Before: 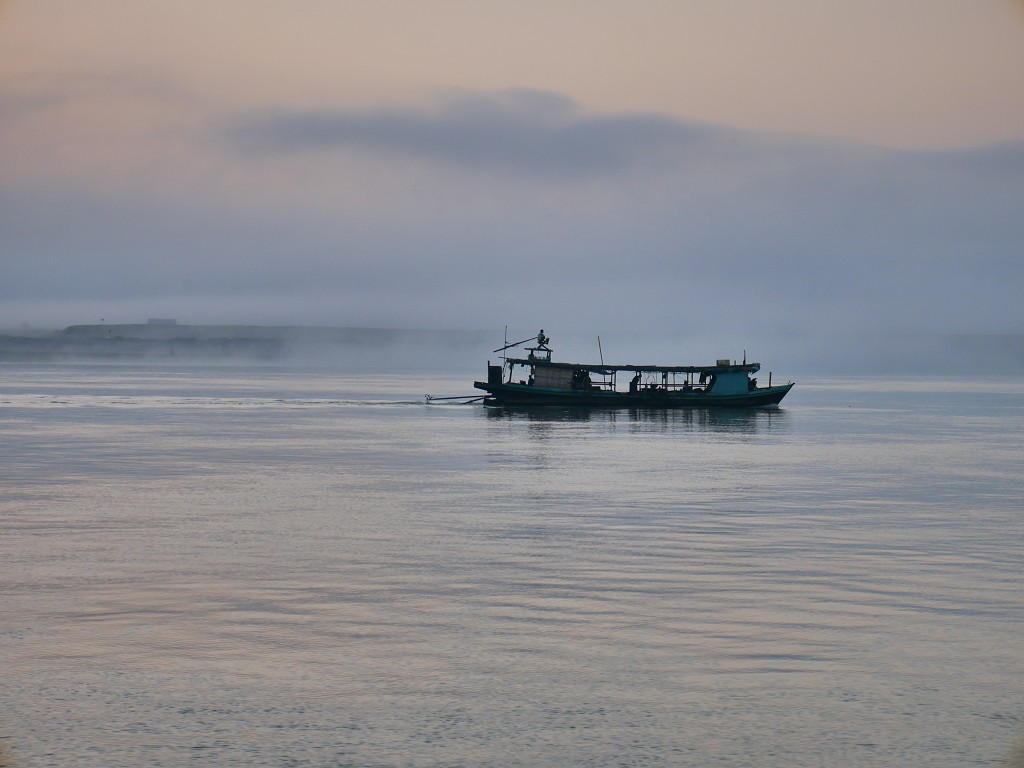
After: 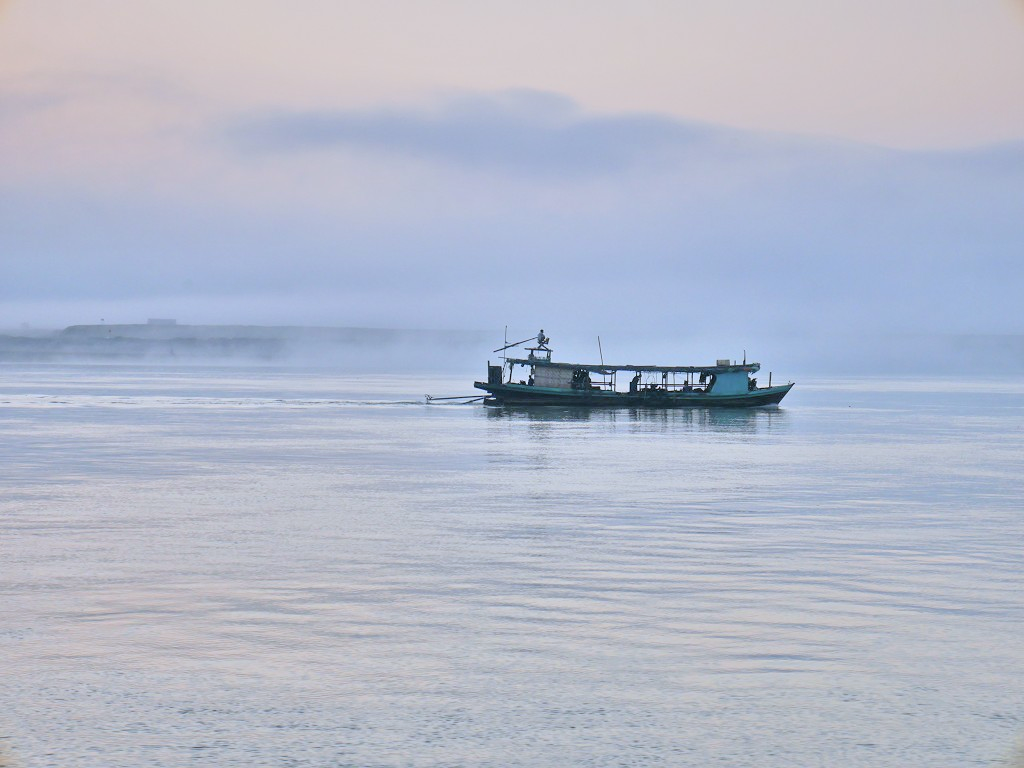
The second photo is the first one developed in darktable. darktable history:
contrast brightness saturation: contrast 0.14, brightness 0.21
color balance: mode lift, gamma, gain (sRGB)
white balance: red 0.954, blue 1.079
tone equalizer: -7 EV 0.15 EV, -6 EV 0.6 EV, -5 EV 1.15 EV, -4 EV 1.33 EV, -3 EV 1.15 EV, -2 EV 0.6 EV, -1 EV 0.15 EV, mask exposure compensation -0.5 EV
